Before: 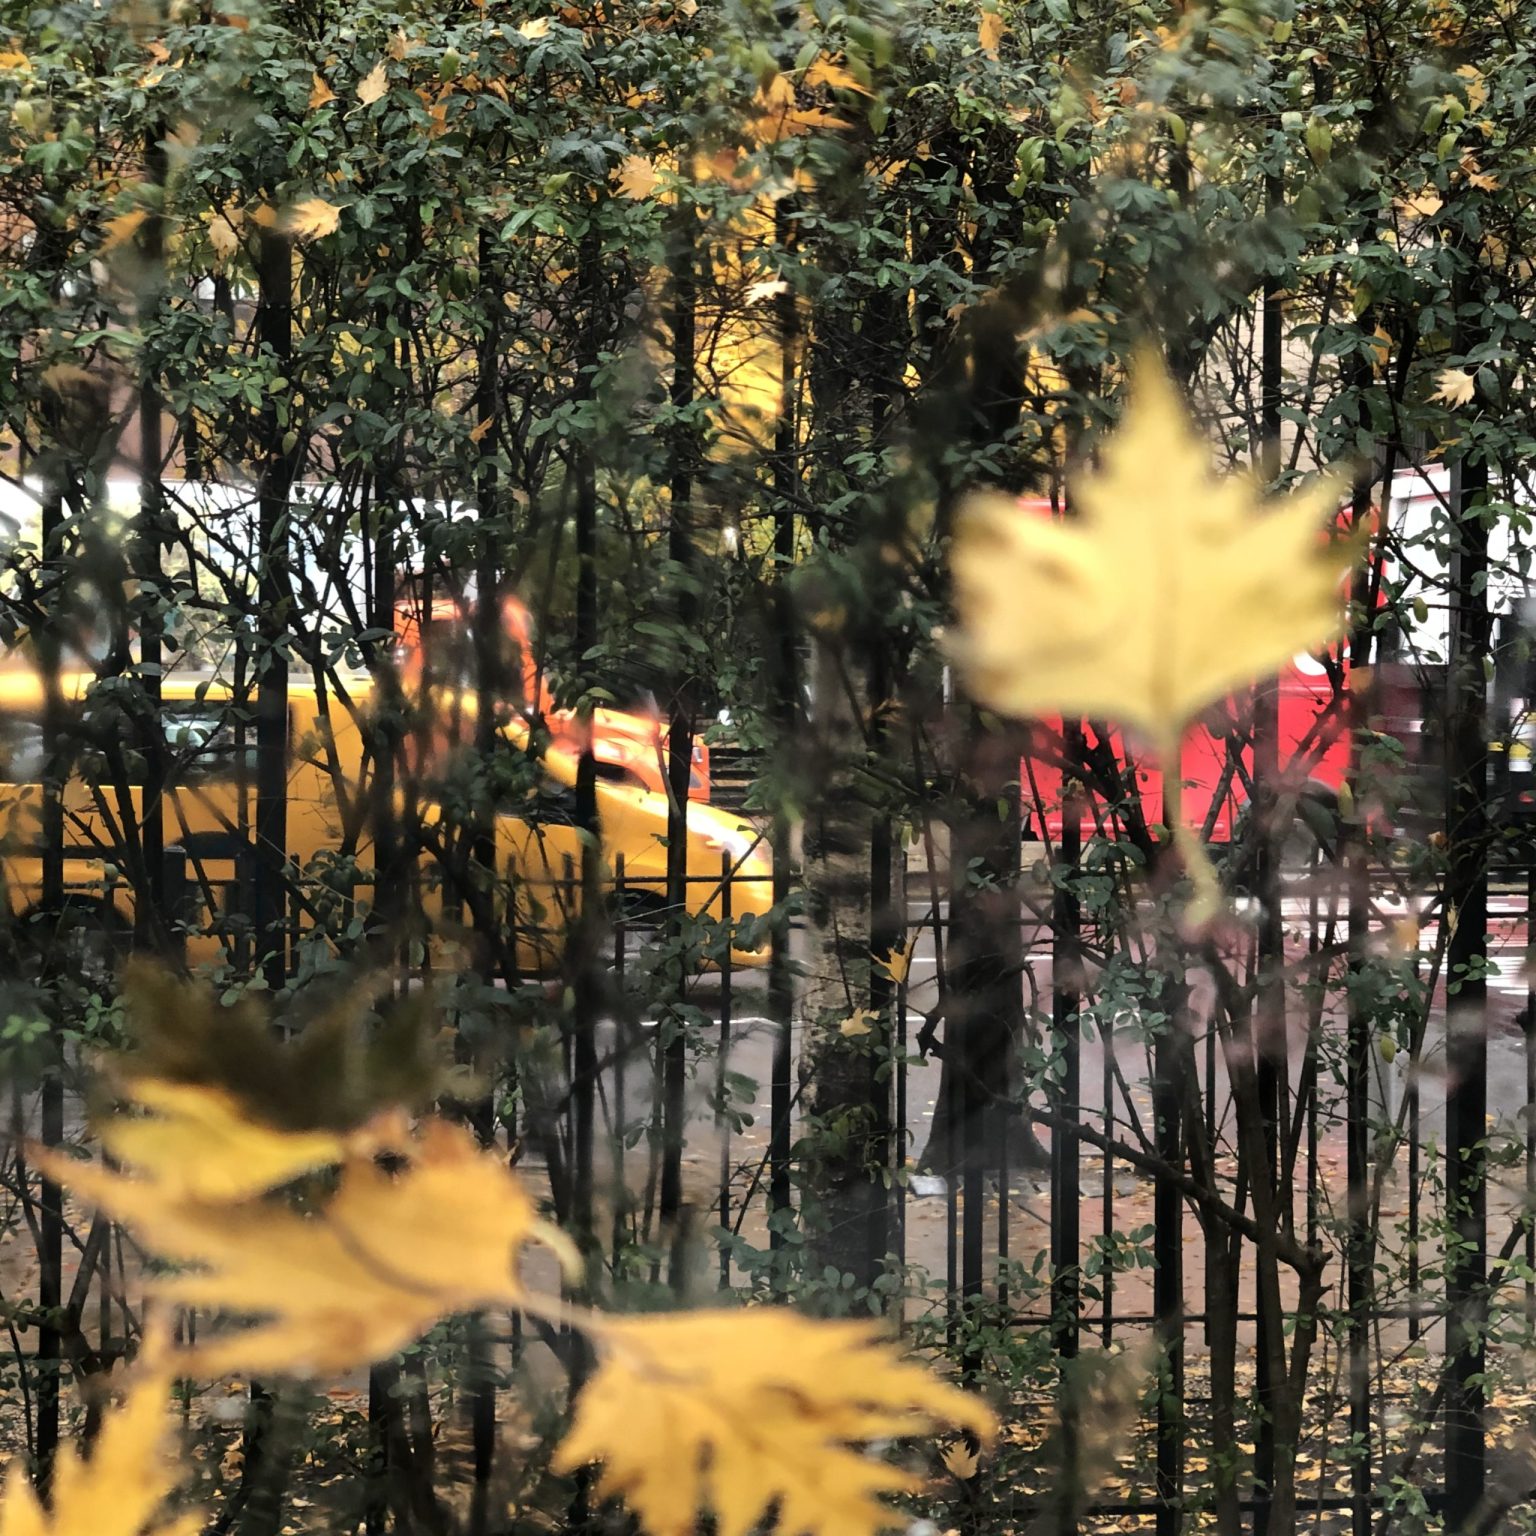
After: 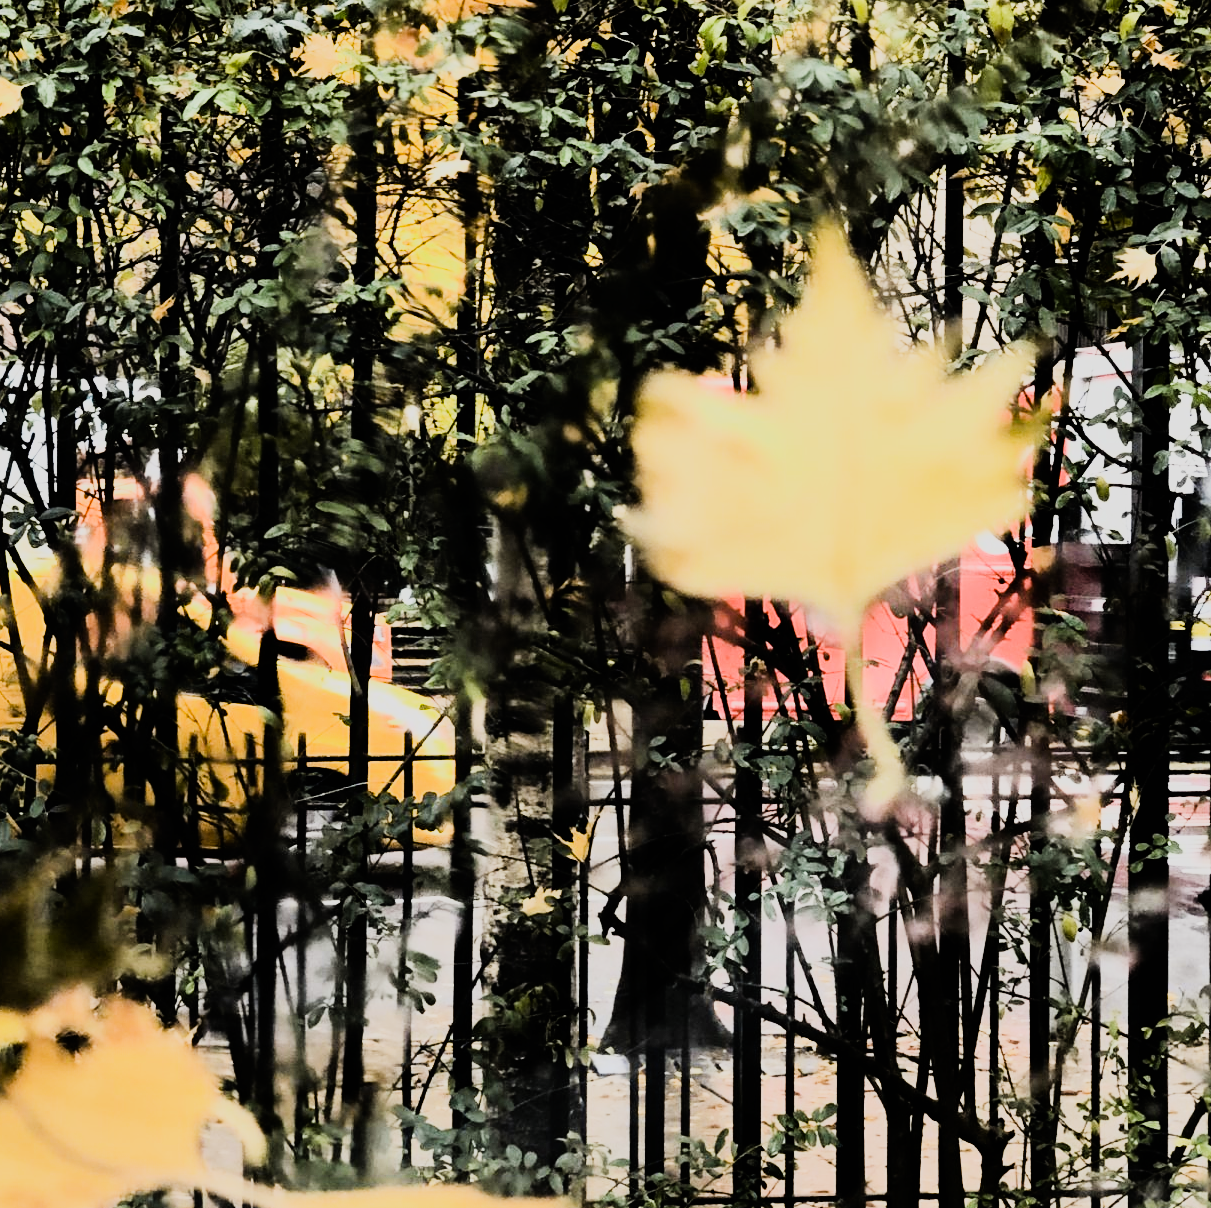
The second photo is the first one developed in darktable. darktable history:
color contrast: green-magenta contrast 0.85, blue-yellow contrast 1.25, unbound 0
sigmoid: on, module defaults
crop and rotate: left 20.74%, top 7.912%, right 0.375%, bottom 13.378%
rgb curve: curves: ch0 [(0, 0) (0.21, 0.15) (0.24, 0.21) (0.5, 0.75) (0.75, 0.96) (0.89, 0.99) (1, 1)]; ch1 [(0, 0.02) (0.21, 0.13) (0.25, 0.2) (0.5, 0.67) (0.75, 0.9) (0.89, 0.97) (1, 1)]; ch2 [(0, 0.02) (0.21, 0.13) (0.25, 0.2) (0.5, 0.67) (0.75, 0.9) (0.89, 0.97) (1, 1)], compensate middle gray true
